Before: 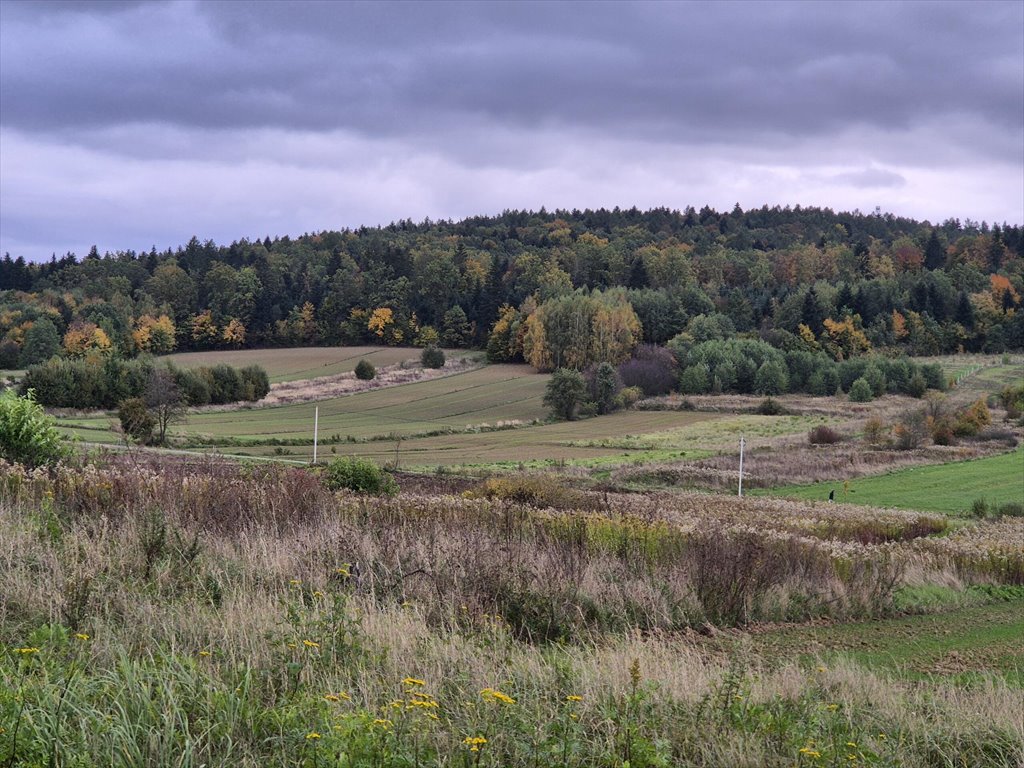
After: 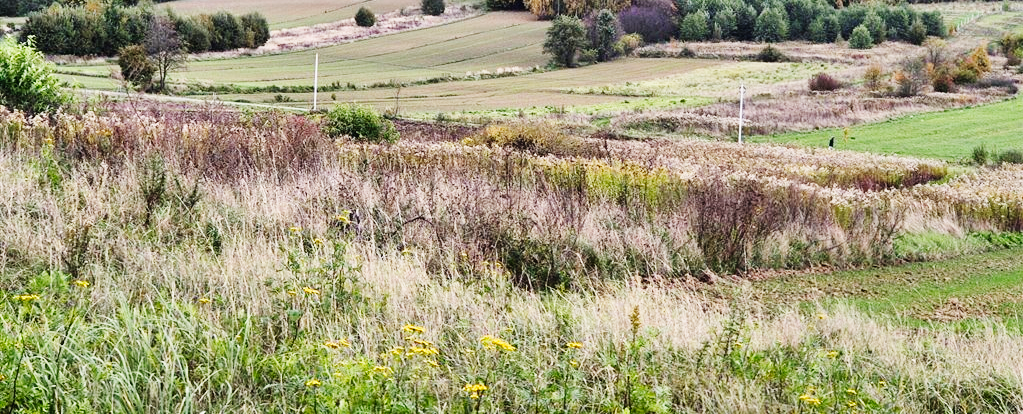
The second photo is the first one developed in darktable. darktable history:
base curve: curves: ch0 [(0, 0.003) (0.001, 0.002) (0.006, 0.004) (0.02, 0.022) (0.048, 0.086) (0.094, 0.234) (0.162, 0.431) (0.258, 0.629) (0.385, 0.8) (0.548, 0.918) (0.751, 0.988) (1, 1)], preserve colors none
crop and rotate: top 45.99%, right 0.067%
